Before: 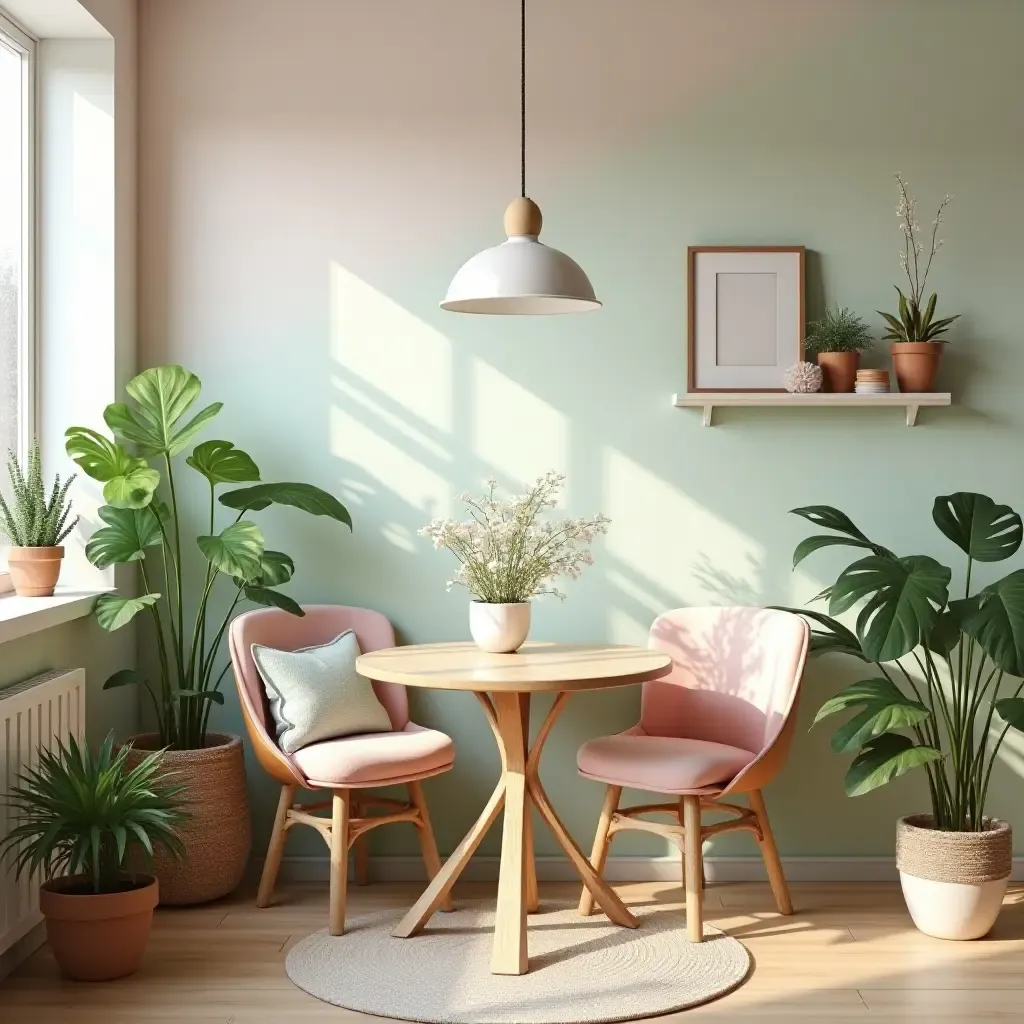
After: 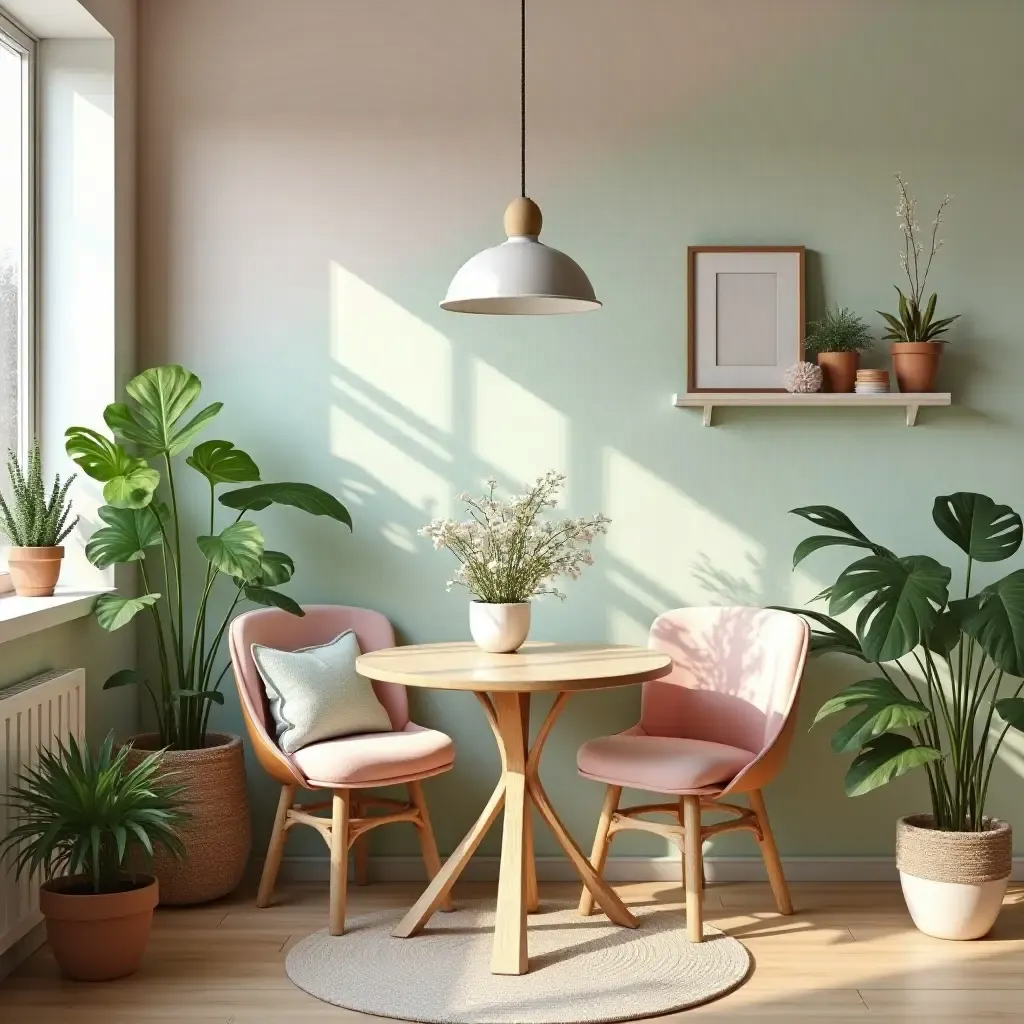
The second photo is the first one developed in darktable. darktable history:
shadows and highlights: shadows 6.23, soften with gaussian
